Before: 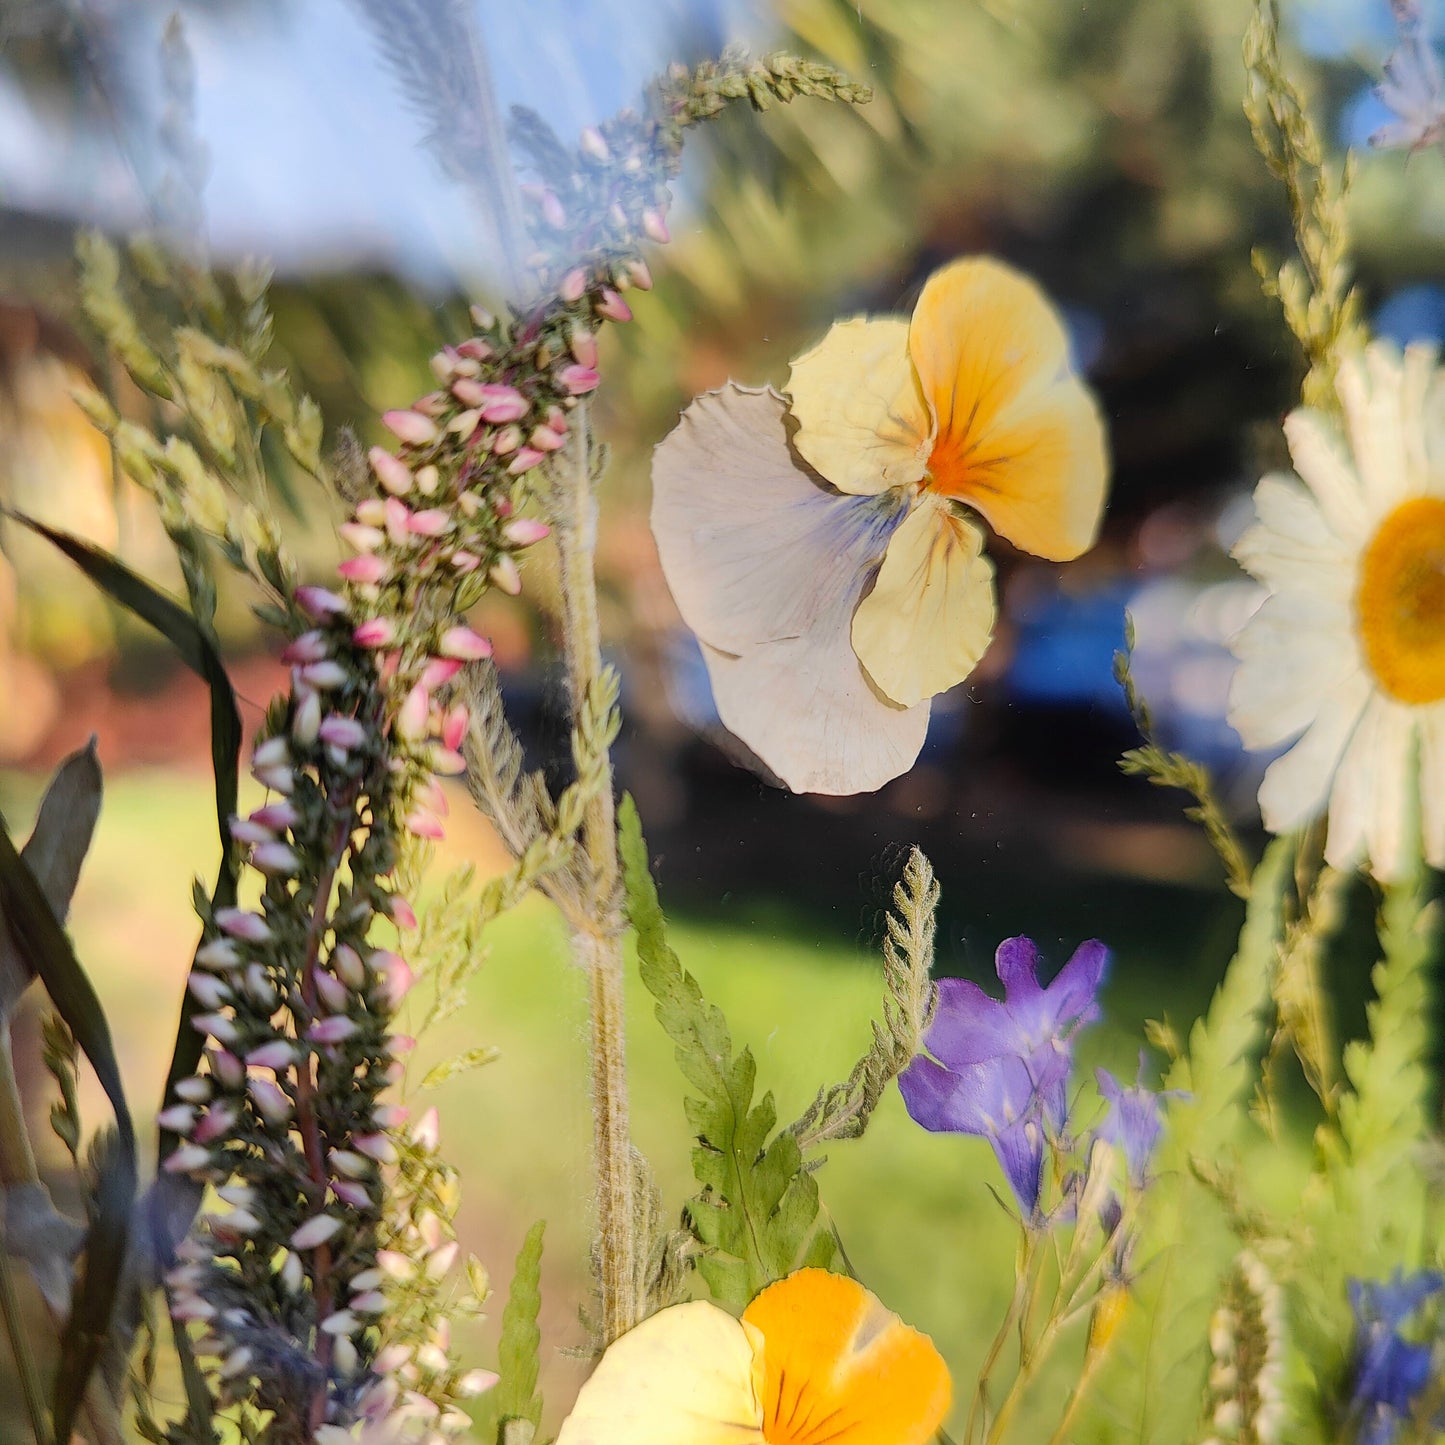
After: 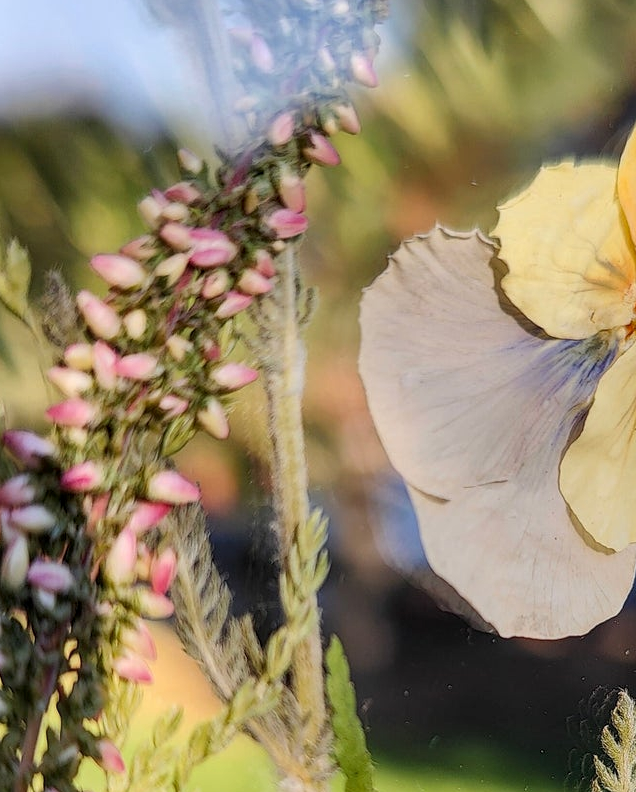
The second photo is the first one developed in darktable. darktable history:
exposure: compensate highlight preservation false
crop: left 20.248%, top 10.86%, right 35.675%, bottom 34.321%
local contrast: on, module defaults
